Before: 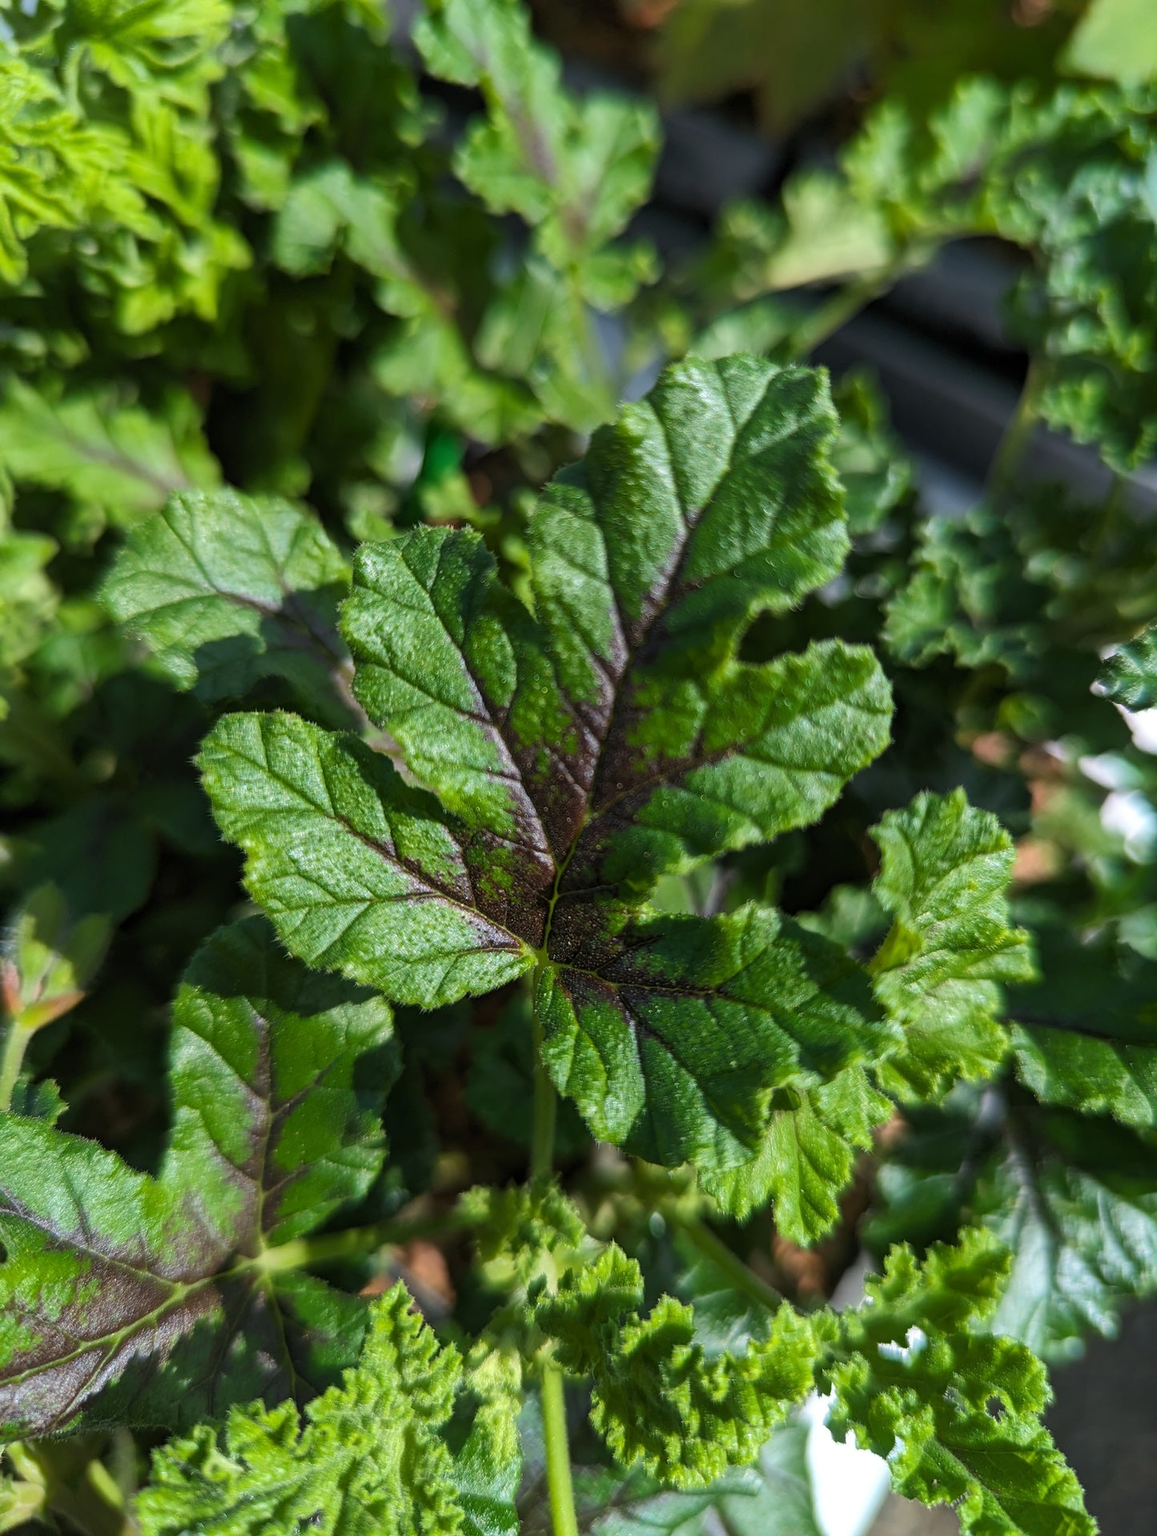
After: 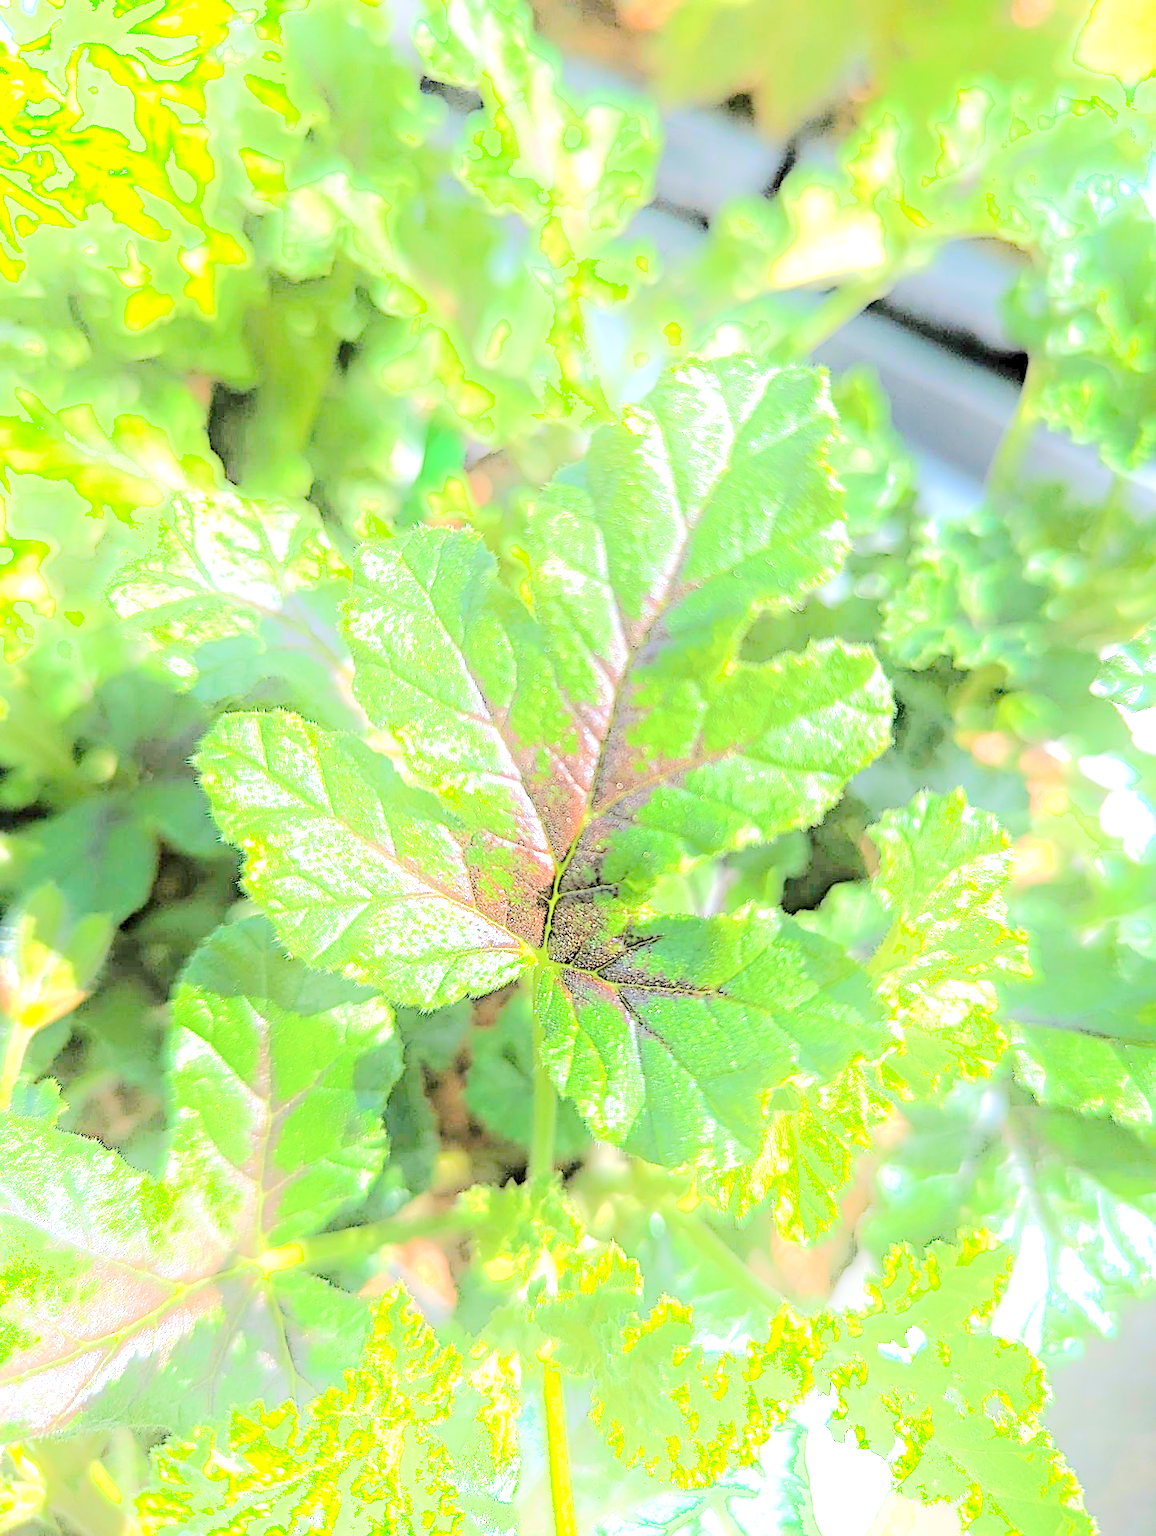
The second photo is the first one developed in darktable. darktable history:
levels: levels [0.008, 0.318, 0.836]
exposure: exposure 1.207 EV, compensate exposure bias true, compensate highlight preservation false
sharpen: on, module defaults
tone equalizer: -7 EV 0.153 EV, -6 EV 0.564 EV, -5 EV 1.12 EV, -4 EV 1.32 EV, -3 EV 1.14 EV, -2 EV 0.6 EV, -1 EV 0.154 EV
shadows and highlights: shadows -41.78, highlights 62.49, soften with gaussian
